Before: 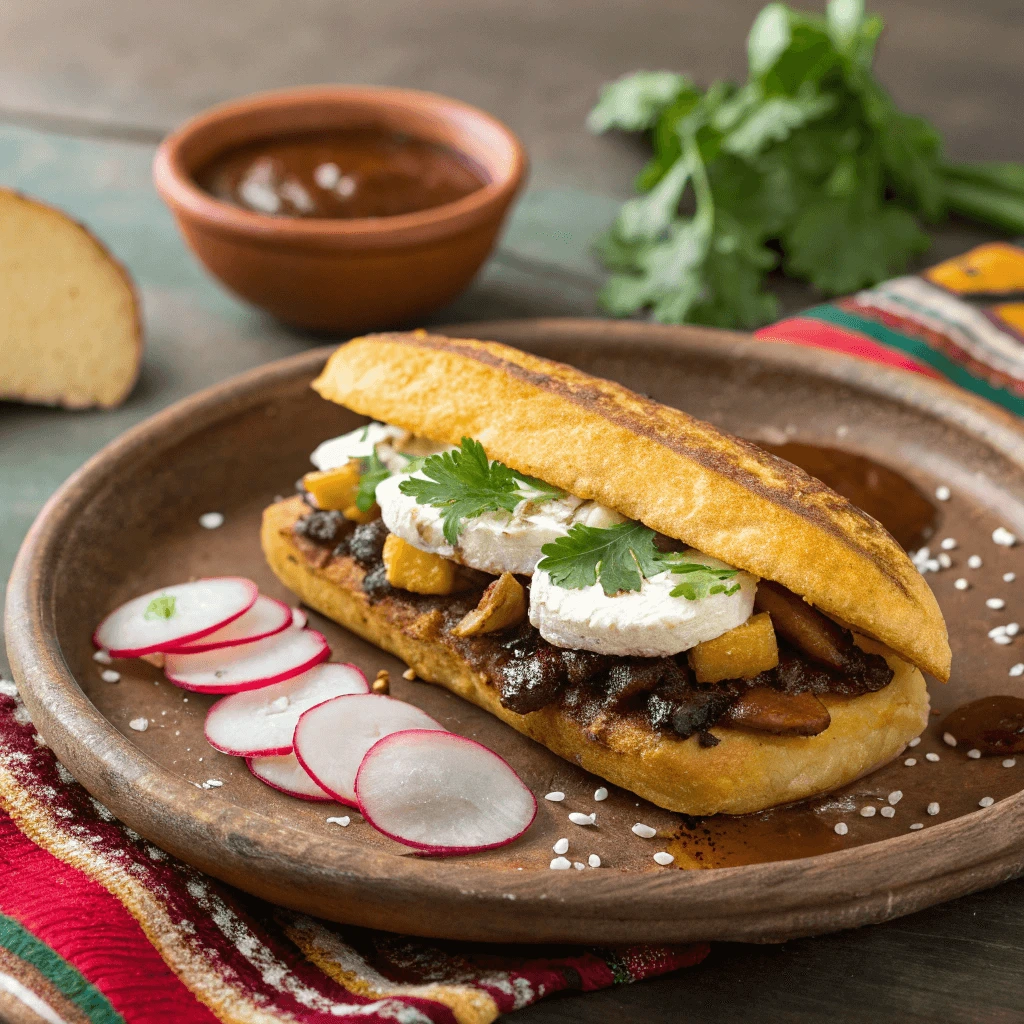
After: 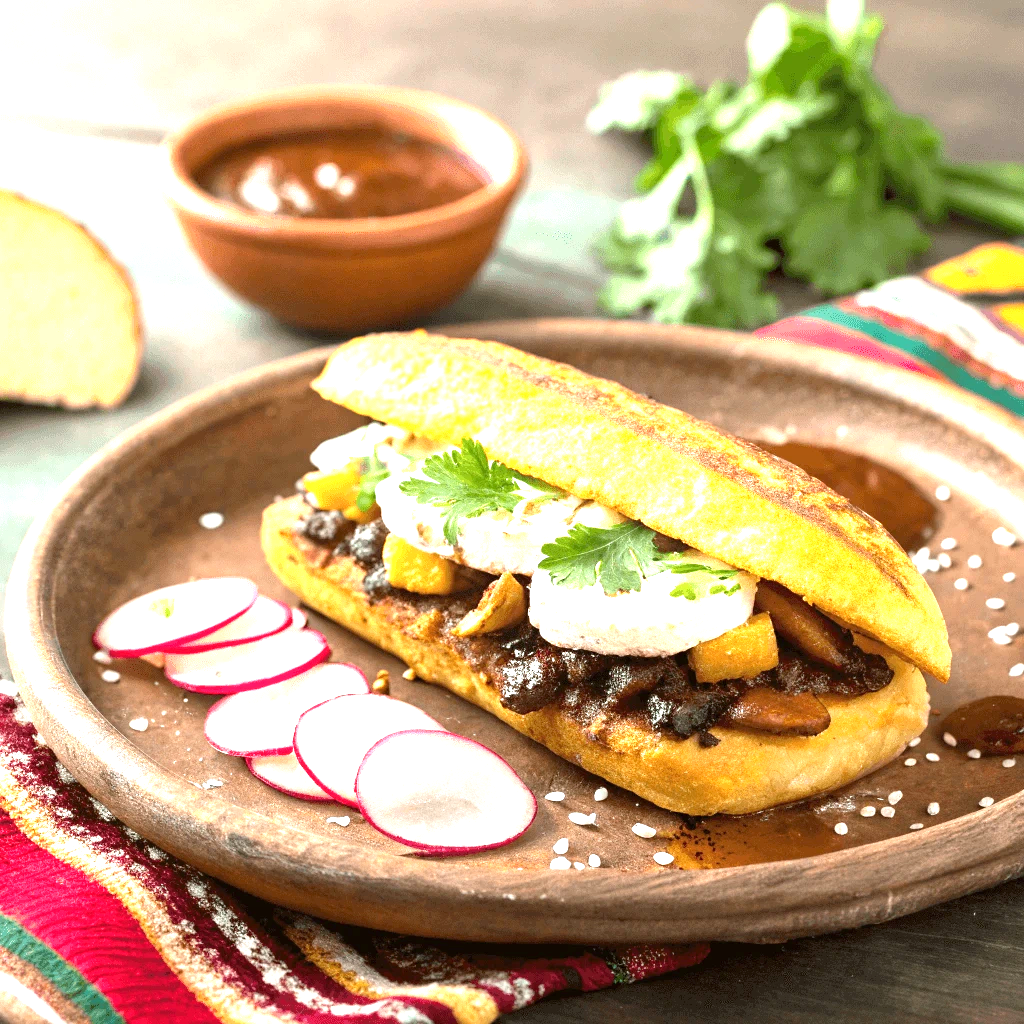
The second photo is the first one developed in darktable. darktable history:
exposure: black level correction 0.001, exposure 1.719 EV, compensate exposure bias true, compensate highlight preservation false
graduated density: rotation -180°, offset 24.95
